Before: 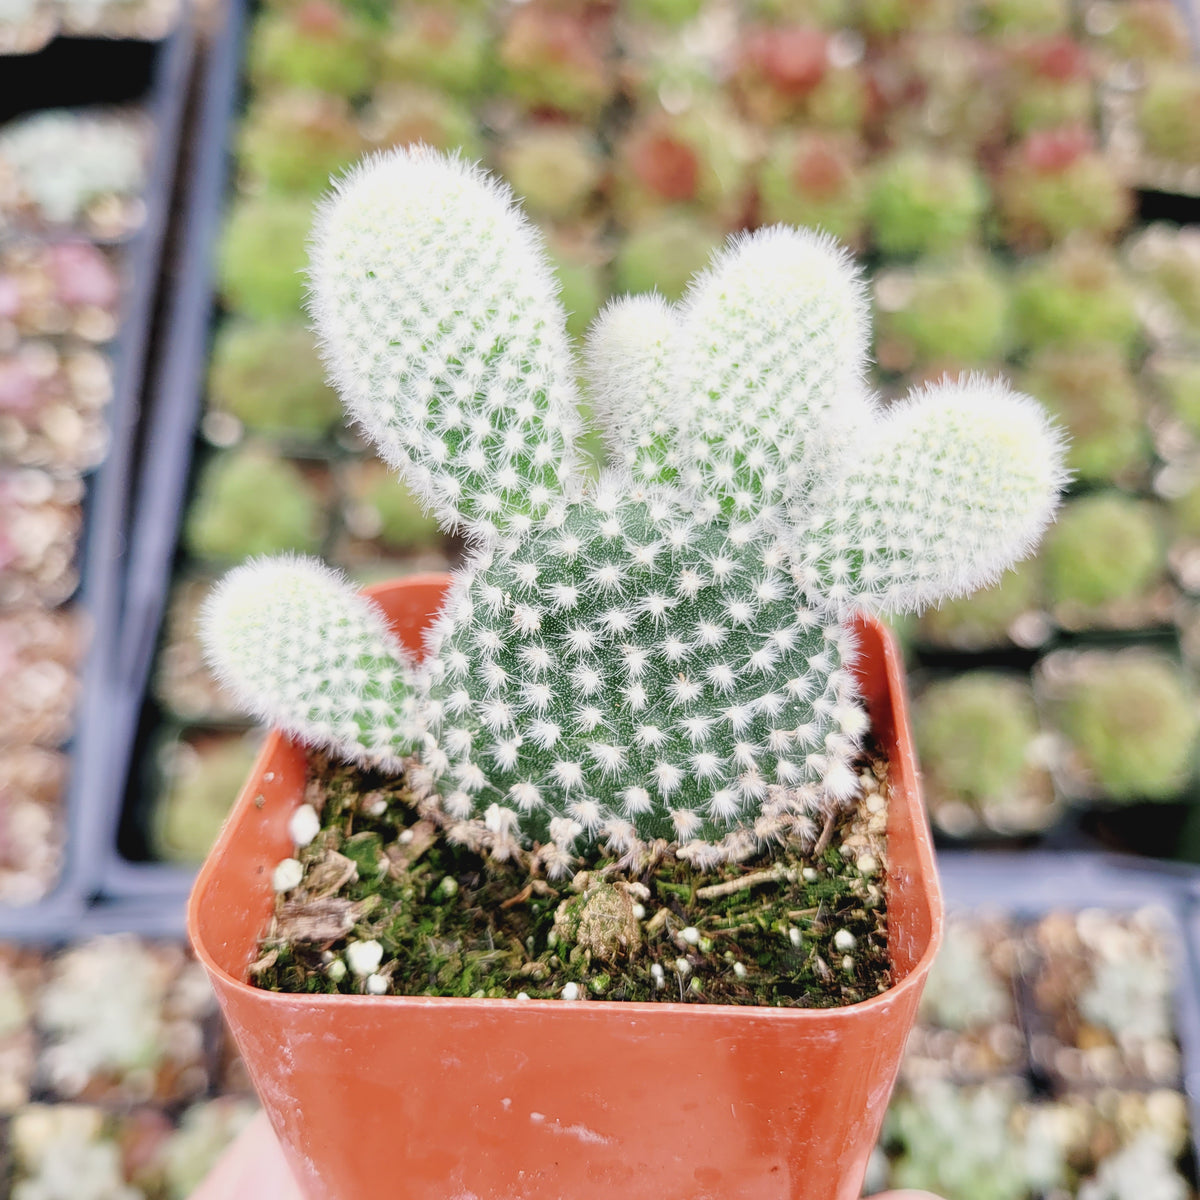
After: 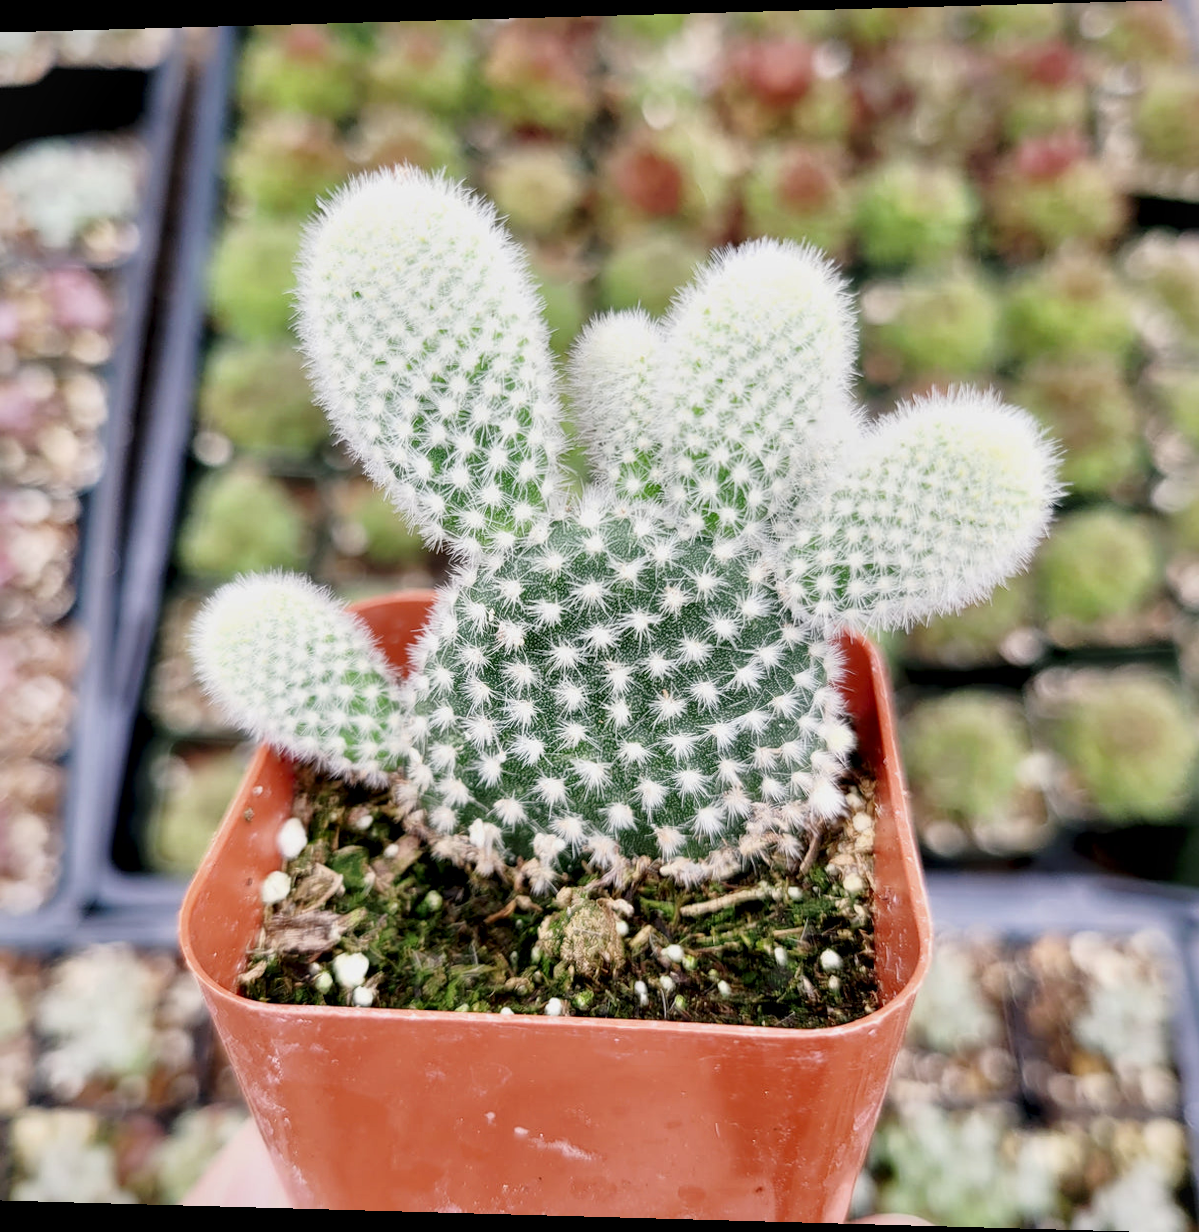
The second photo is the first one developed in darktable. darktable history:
local contrast: mode bilateral grid, contrast 25, coarseness 60, detail 151%, midtone range 0.2
exposure: black level correction 0.001, exposure -0.2 EV, compensate highlight preservation false
rotate and perspective: lens shift (horizontal) -0.055, automatic cropping off
